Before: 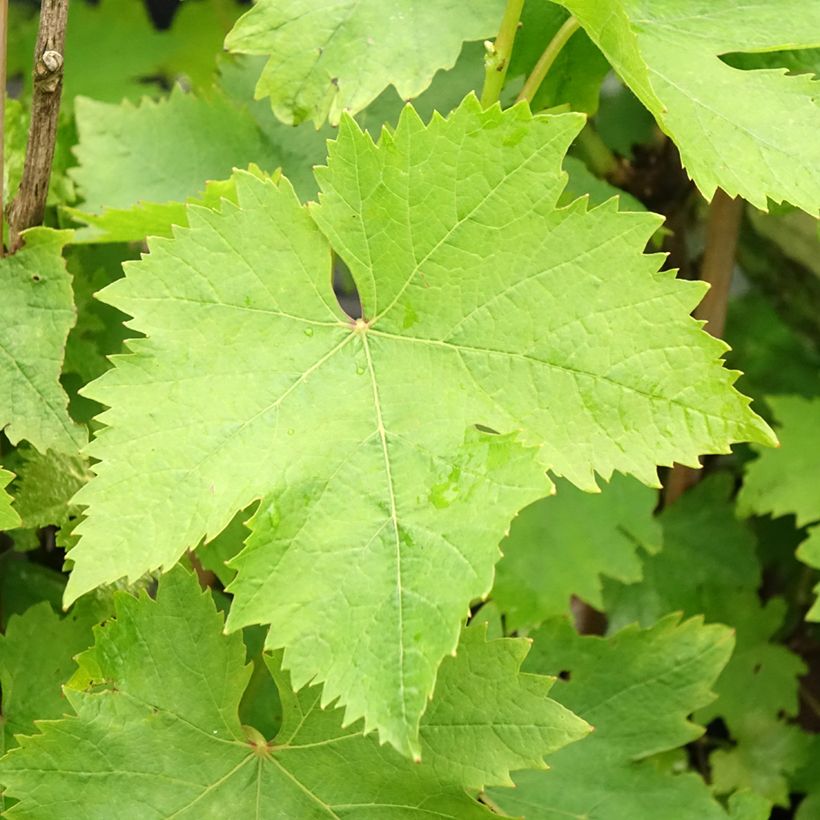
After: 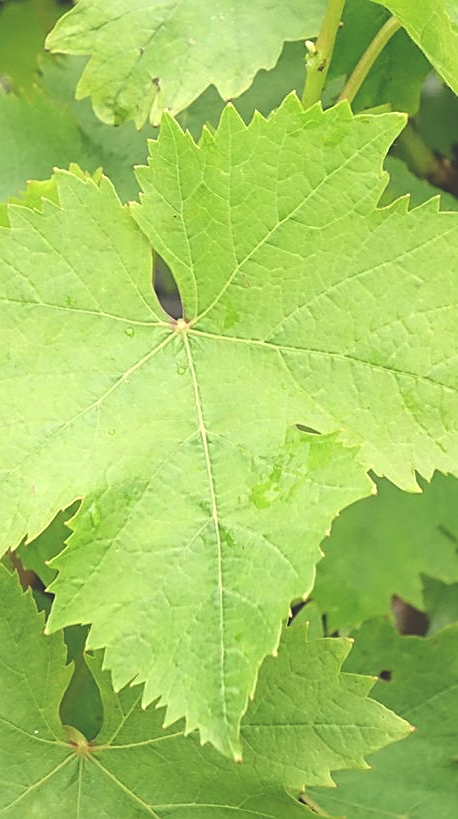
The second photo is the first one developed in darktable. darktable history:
exposure: black level correction -0.031, compensate exposure bias true, compensate highlight preservation false
crop: left 21.934%, right 22.097%, bottom 0.006%
sharpen: on, module defaults
